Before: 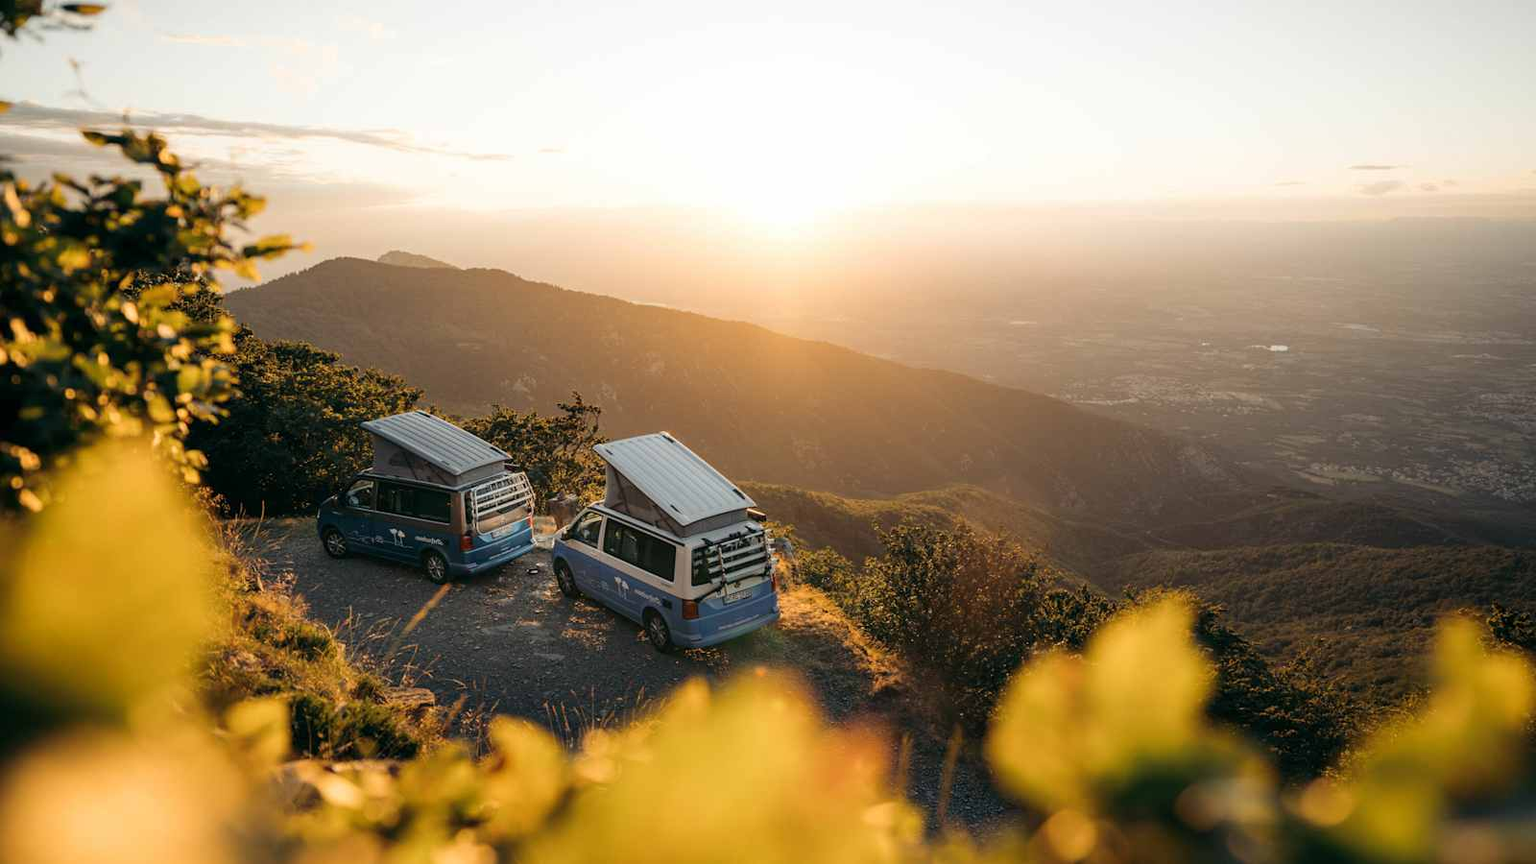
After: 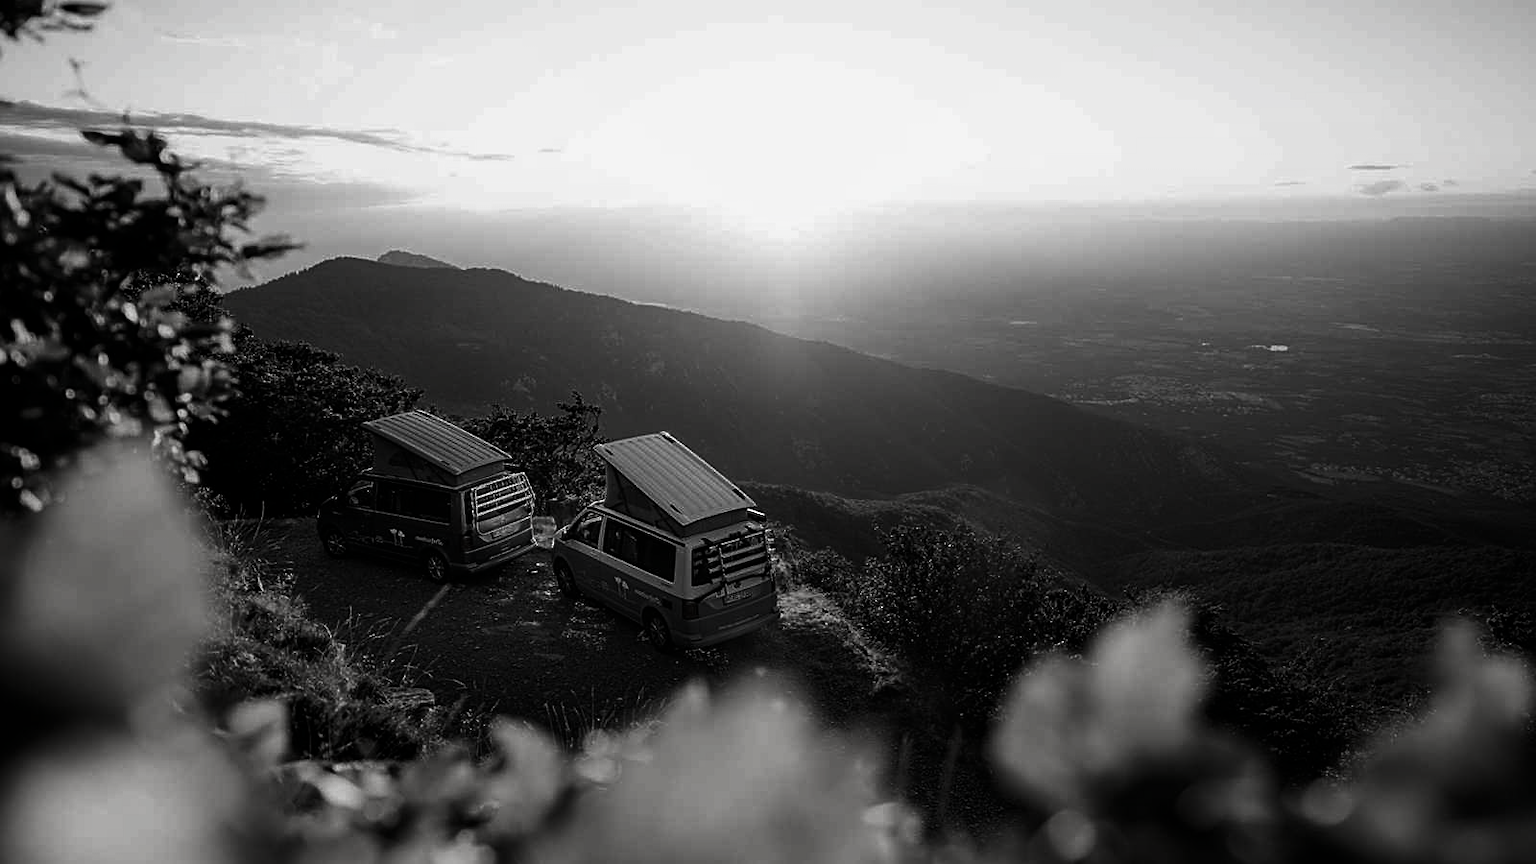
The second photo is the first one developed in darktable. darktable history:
color calibration: x 0.355, y 0.368, temperature 4677.64 K
contrast brightness saturation: contrast -0.032, brightness -0.573, saturation -0.985
sharpen: on, module defaults
